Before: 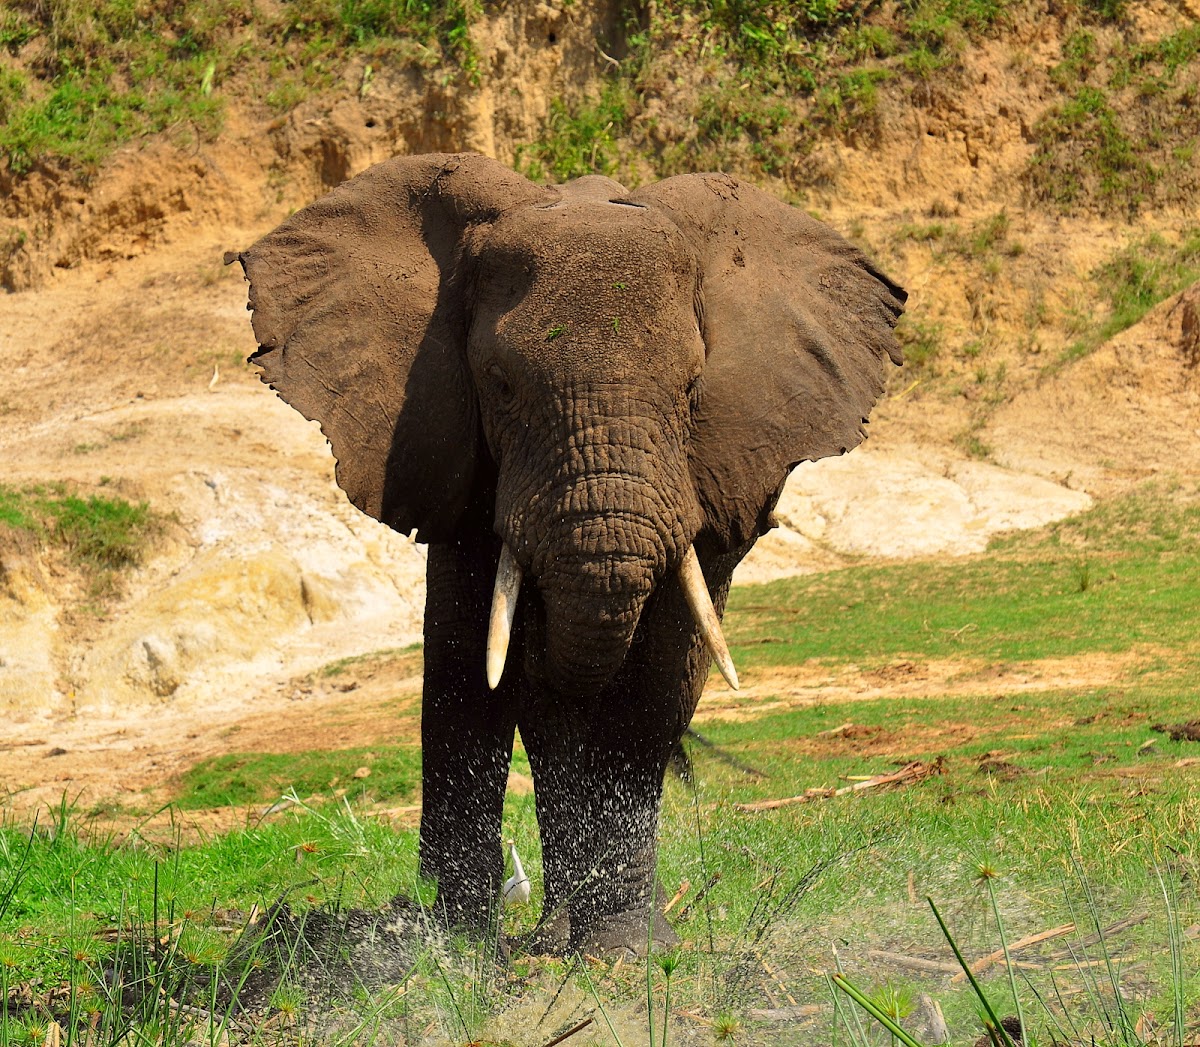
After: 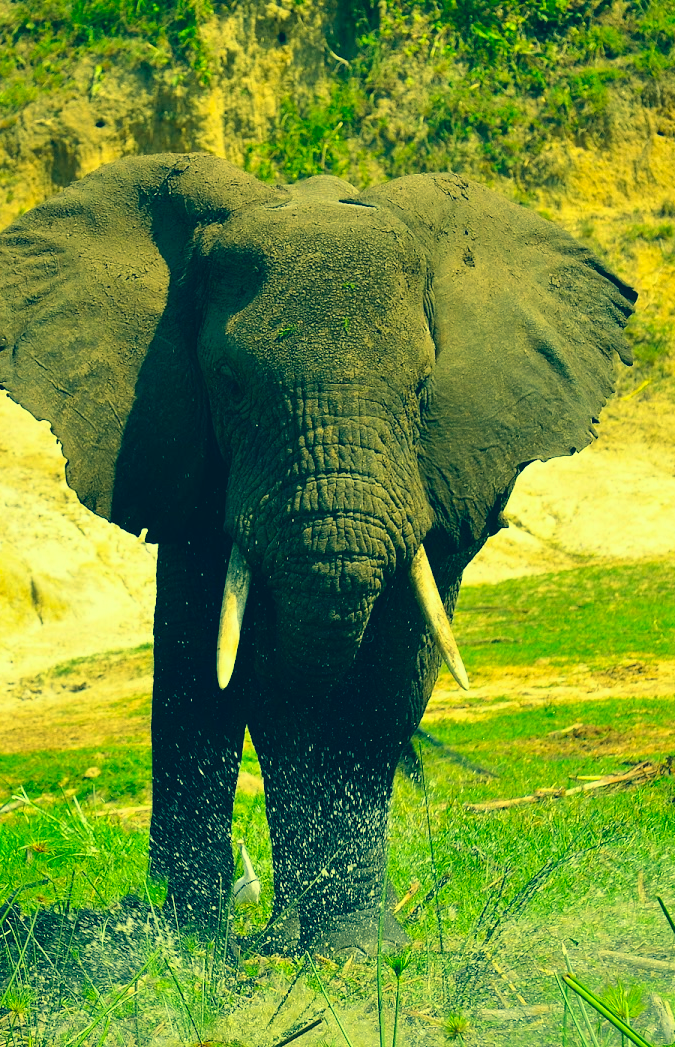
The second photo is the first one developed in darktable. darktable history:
crop and rotate: left 22.516%, right 21.234%
color correction: highlights a* -15.58, highlights b* 40, shadows a* -40, shadows b* -26.18
base curve: curves: ch0 [(0, 0) (0.666, 0.806) (1, 1)]
